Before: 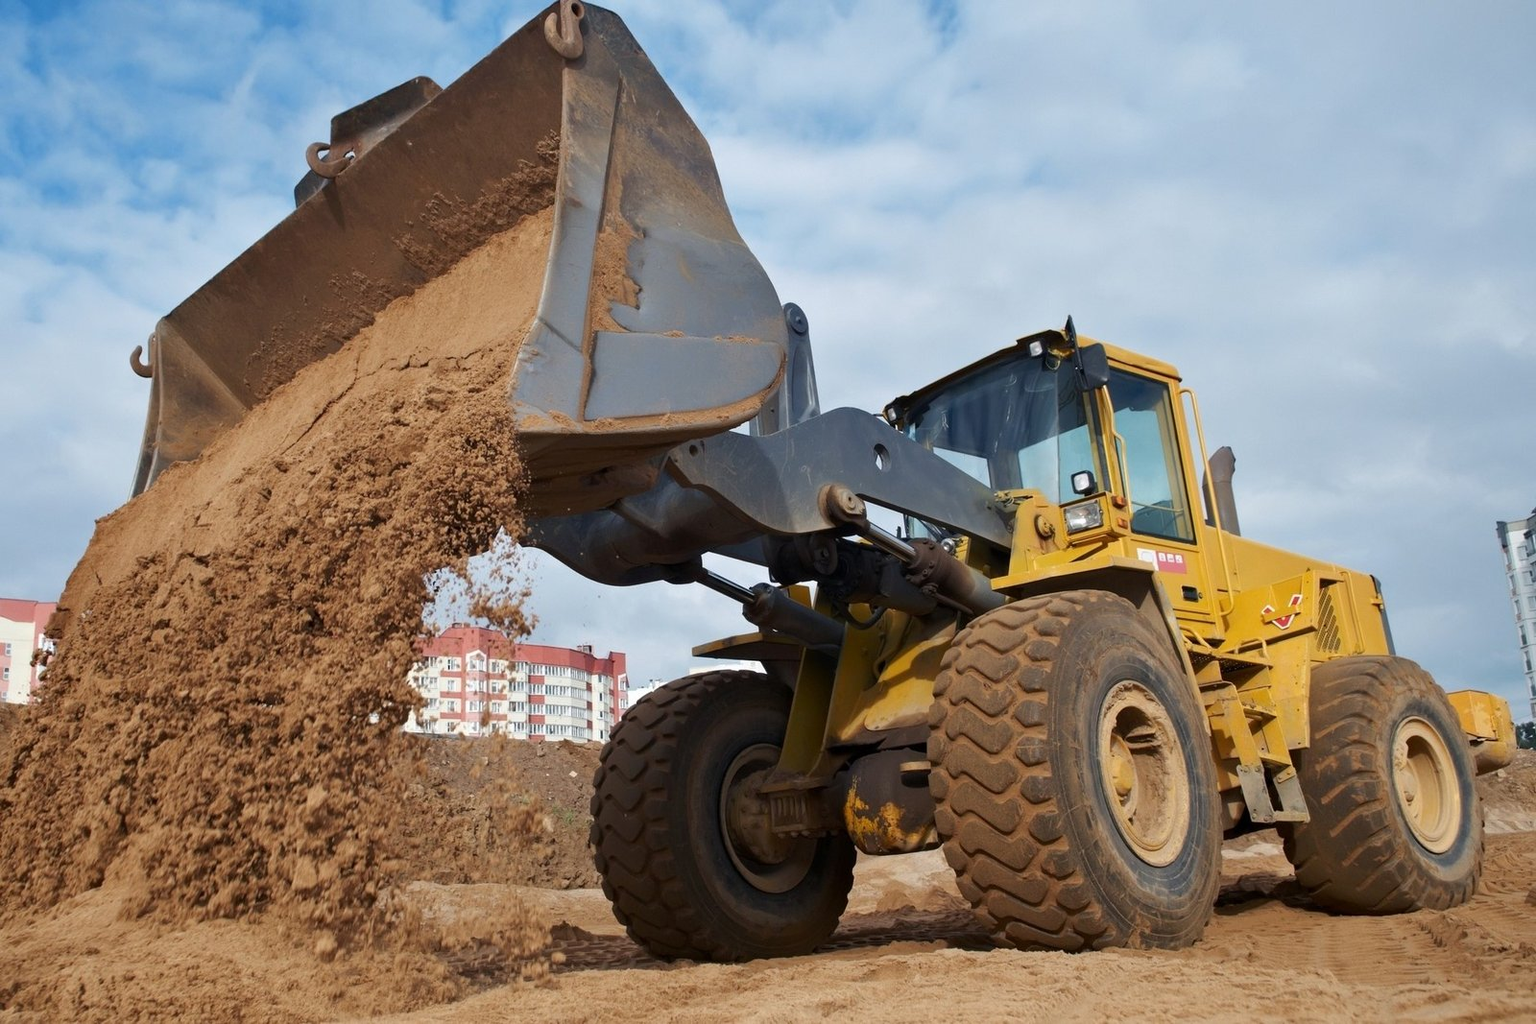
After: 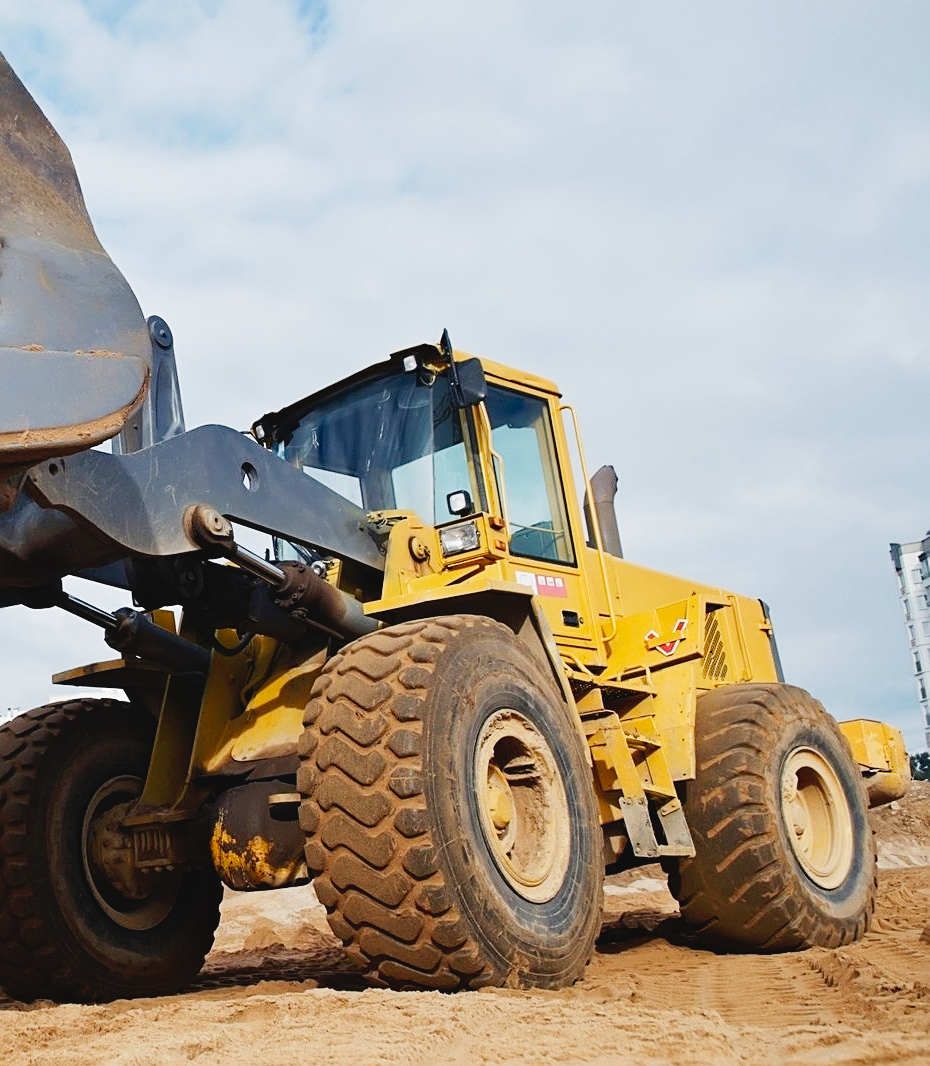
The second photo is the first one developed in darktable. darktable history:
crop: left 41.868%
sharpen: on, module defaults
tone curve: curves: ch0 [(0, 0.039) (0.113, 0.081) (0.204, 0.204) (0.498, 0.608) (0.709, 0.819) (0.984, 0.961)]; ch1 [(0, 0) (0.172, 0.123) (0.317, 0.272) (0.414, 0.382) (0.476, 0.479) (0.505, 0.501) (0.528, 0.54) (0.618, 0.647) (0.709, 0.764) (1, 1)]; ch2 [(0, 0) (0.411, 0.424) (0.492, 0.502) (0.521, 0.513) (0.537, 0.57) (0.686, 0.638) (1, 1)], preserve colors none
